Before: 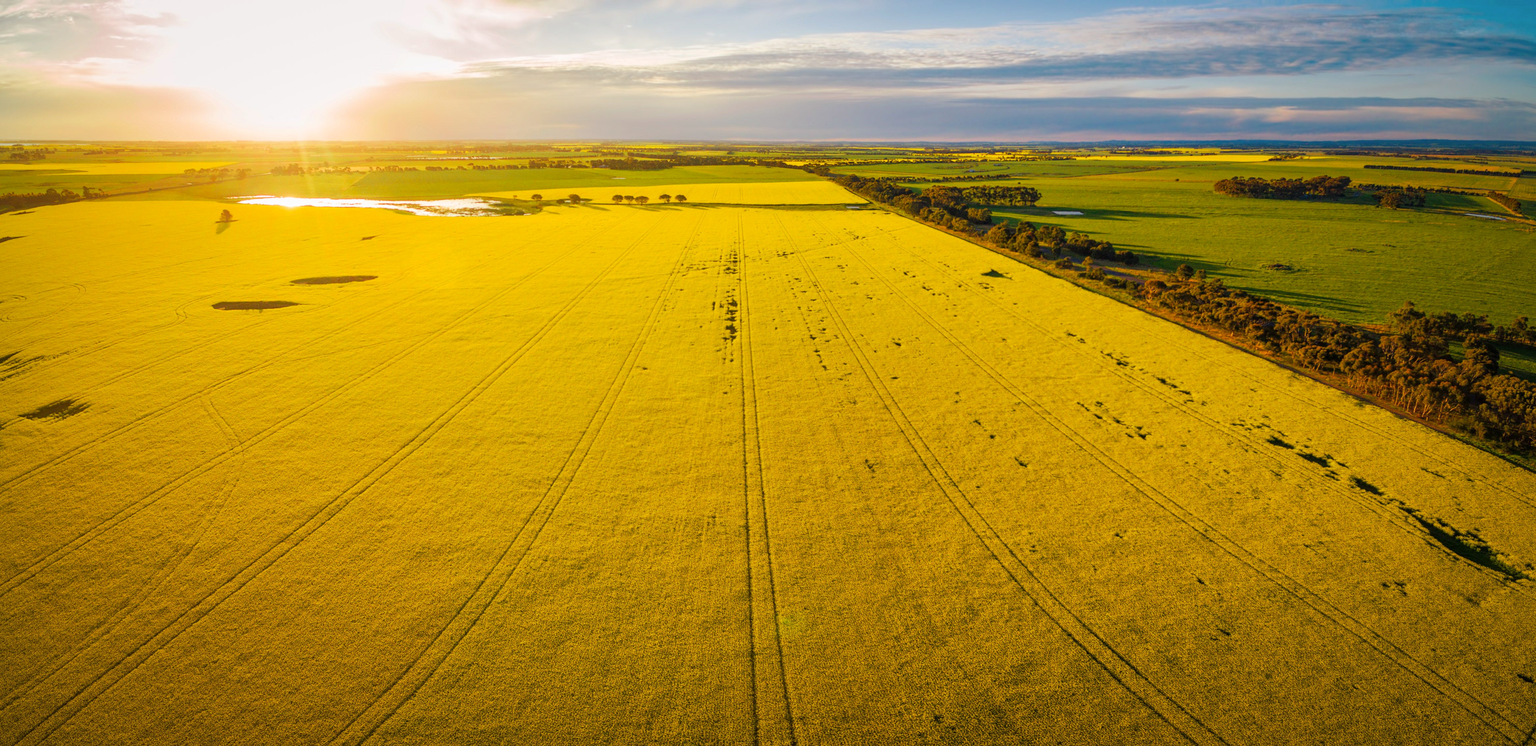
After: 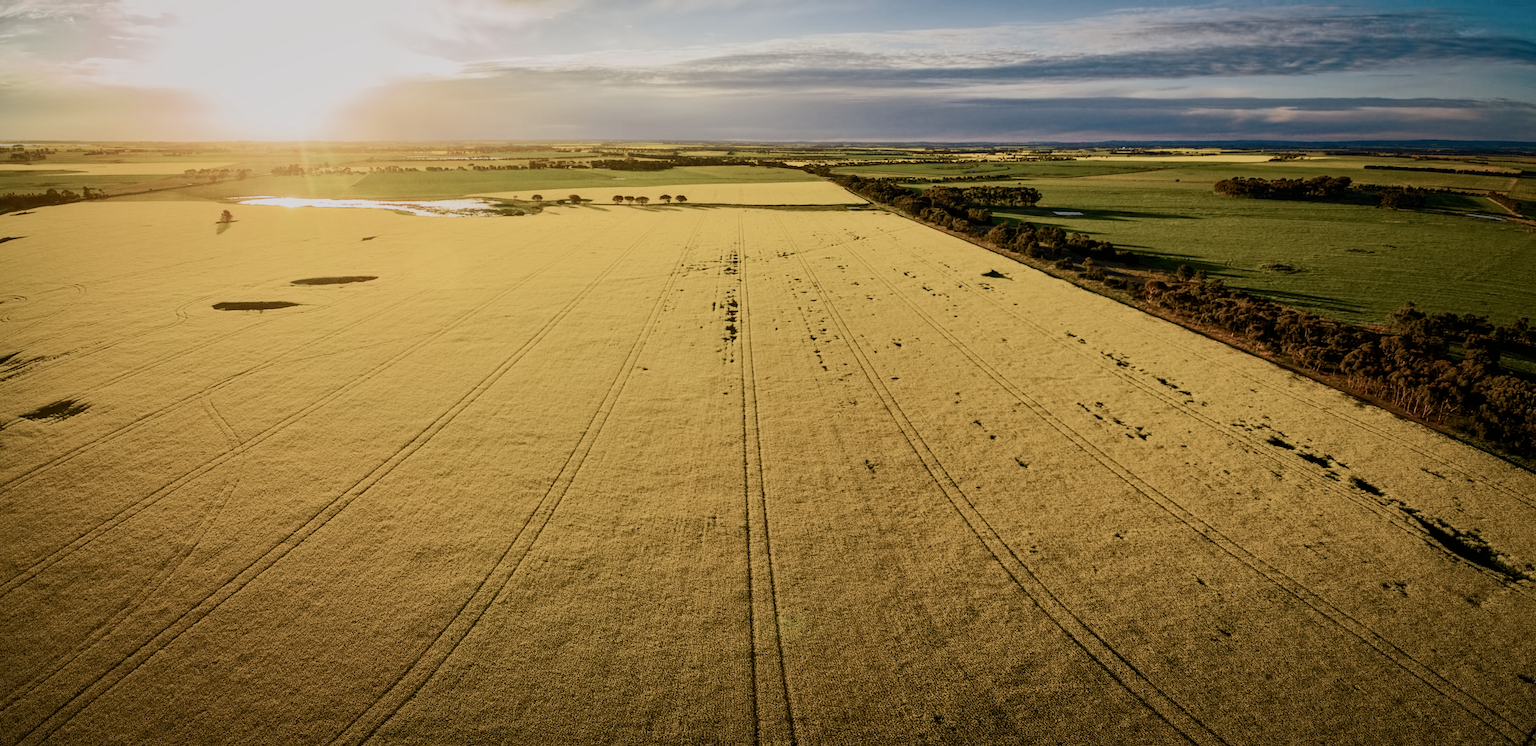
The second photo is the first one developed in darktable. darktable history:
color balance rgb: perceptual saturation grading › highlights -31.88%, perceptual saturation grading › mid-tones 5.8%, perceptual saturation grading › shadows 18.12%, perceptual brilliance grading › highlights 3.62%, perceptual brilliance grading › mid-tones -18.12%, perceptual brilliance grading › shadows -41.3%
haze removal: compatibility mode true, adaptive false
contrast equalizer: y [[0.5 ×6], [0.5 ×6], [0.5 ×6], [0 ×6], [0, 0.039, 0.251, 0.29, 0.293, 0.292]]
filmic rgb: black relative exposure -7.65 EV, white relative exposure 4.56 EV, hardness 3.61
